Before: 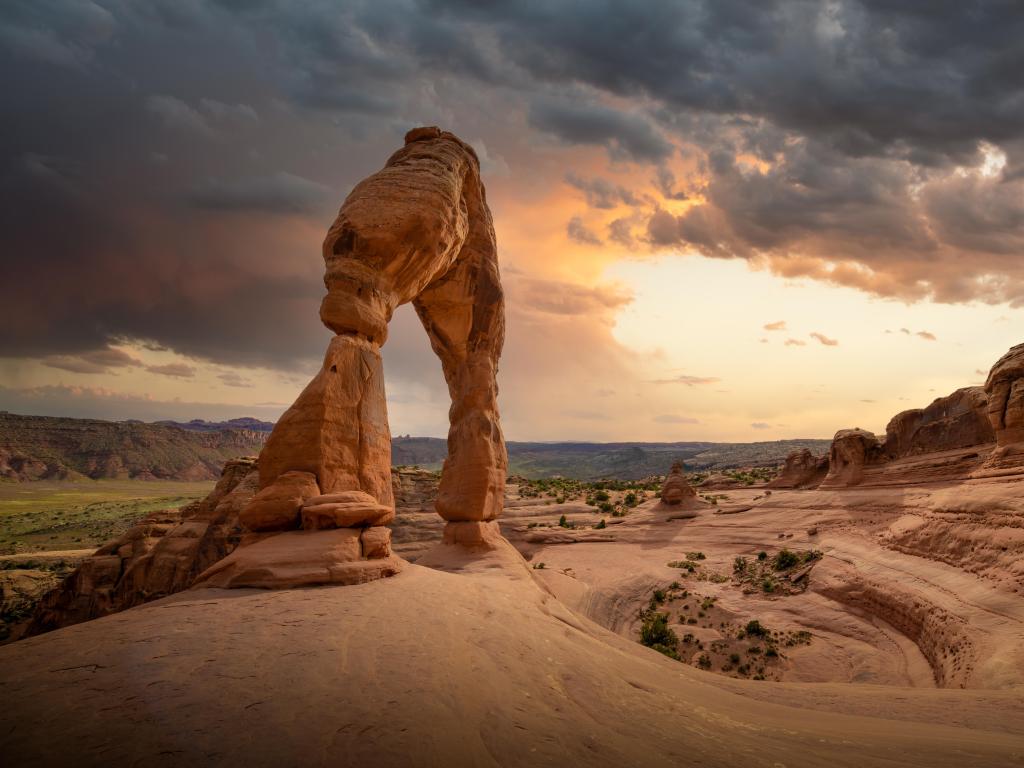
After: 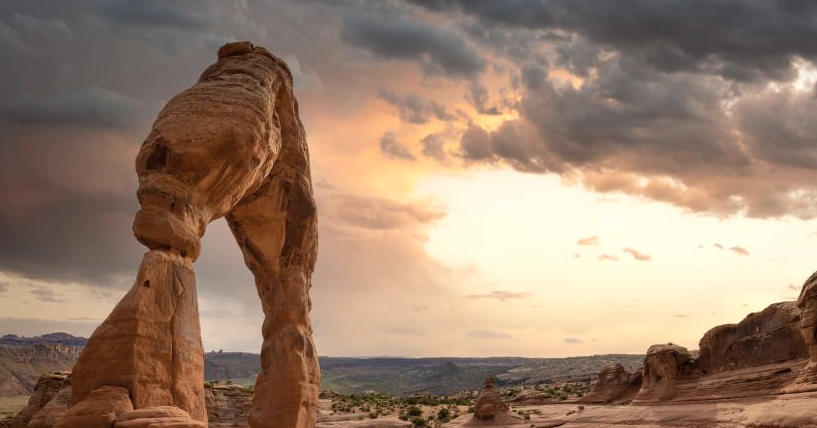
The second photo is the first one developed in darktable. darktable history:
crop: left 18.358%, top 11.09%, right 1.766%, bottom 33.13%
contrast brightness saturation: contrast 0.06, brightness -0.01, saturation -0.222
exposure: exposure 0.204 EV, compensate highlight preservation false
